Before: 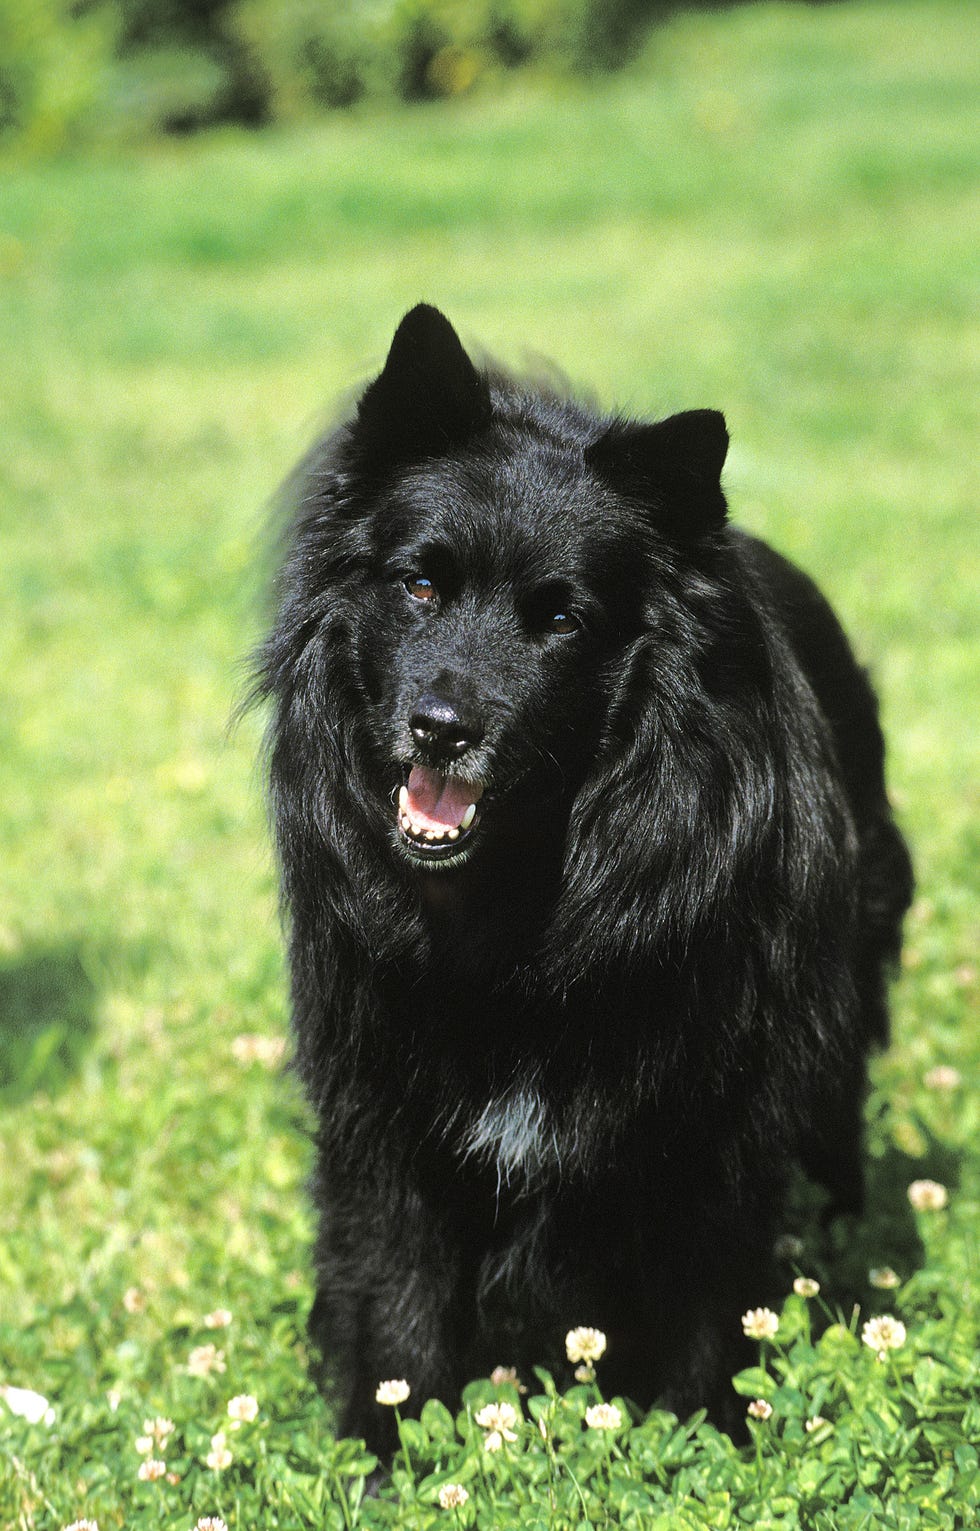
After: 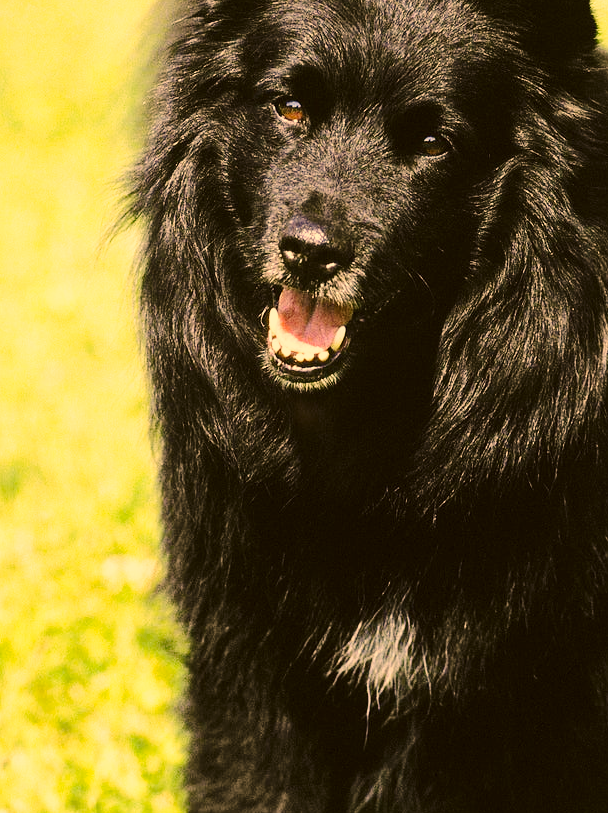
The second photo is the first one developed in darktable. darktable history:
base curve: curves: ch0 [(0, 0) (0.028, 0.03) (0.121, 0.232) (0.46, 0.748) (0.859, 0.968) (1, 1)], preserve colors none
color correction: highlights a* 17.94, highlights b* 35.39, shadows a* 1.48, shadows b* 6.42, saturation 1.01
crop: left 13.312%, top 31.28%, right 24.627%, bottom 15.582%
exposure: exposure -0.072 EV, compensate highlight preservation false
